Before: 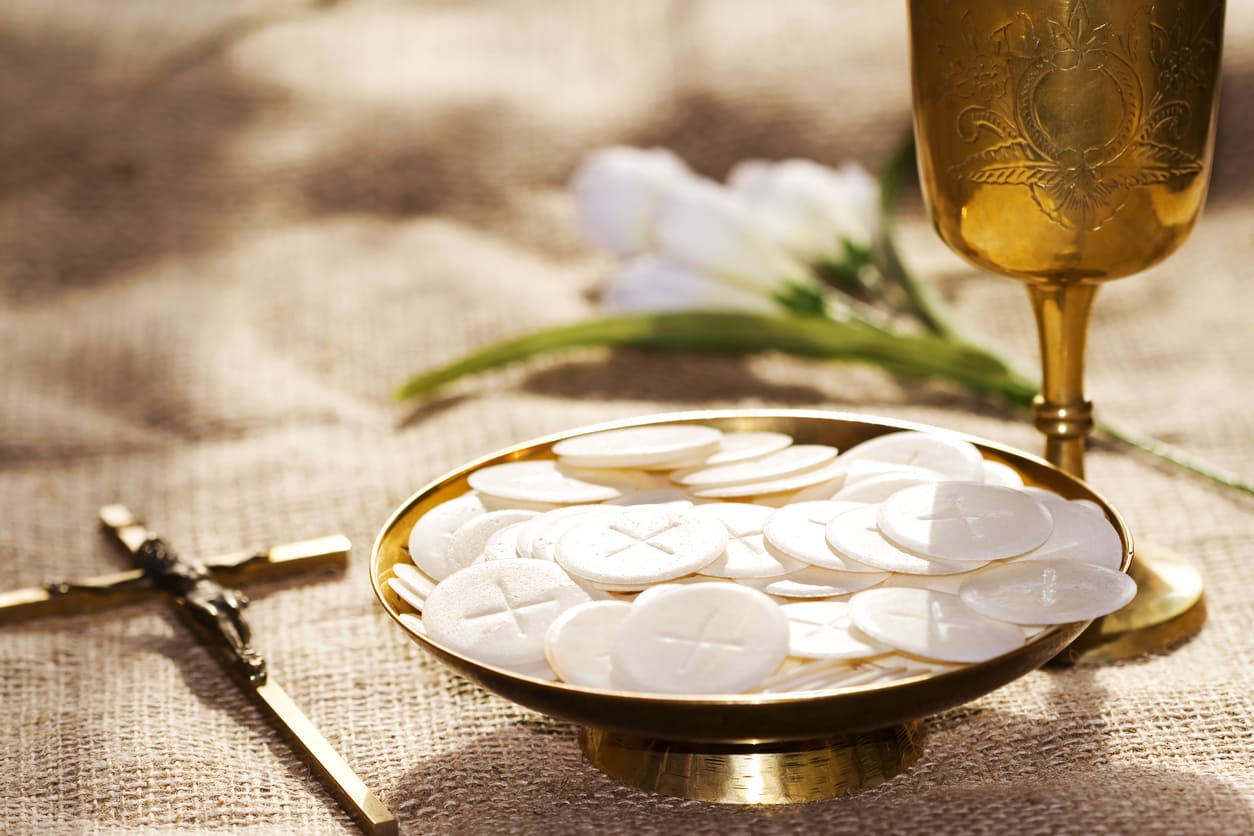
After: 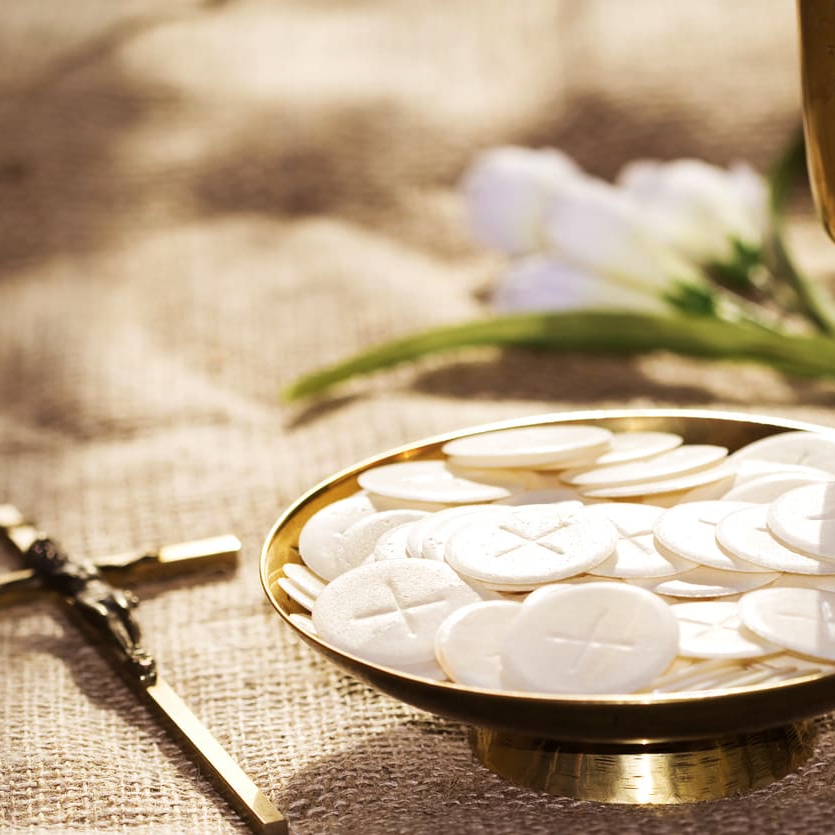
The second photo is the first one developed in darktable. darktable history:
color zones: curves: ch1 [(0, 0.469) (0.001, 0.469) (0.12, 0.446) (0.248, 0.469) (0.5, 0.5) (0.748, 0.5) (0.999, 0.469) (1, 0.469)]
velvia: on, module defaults
crop and rotate: left 8.786%, right 24.548%
